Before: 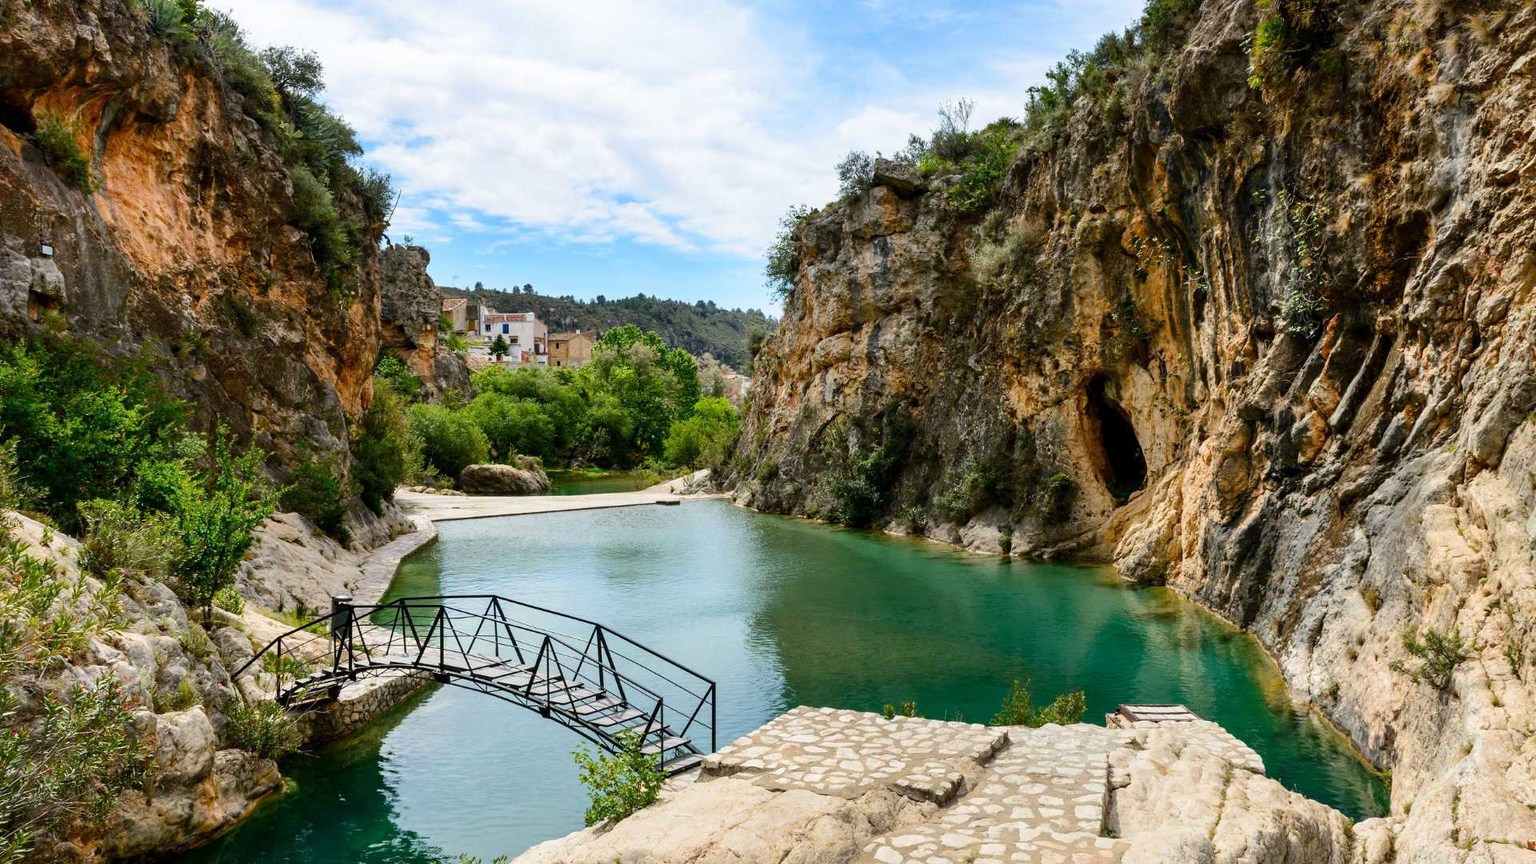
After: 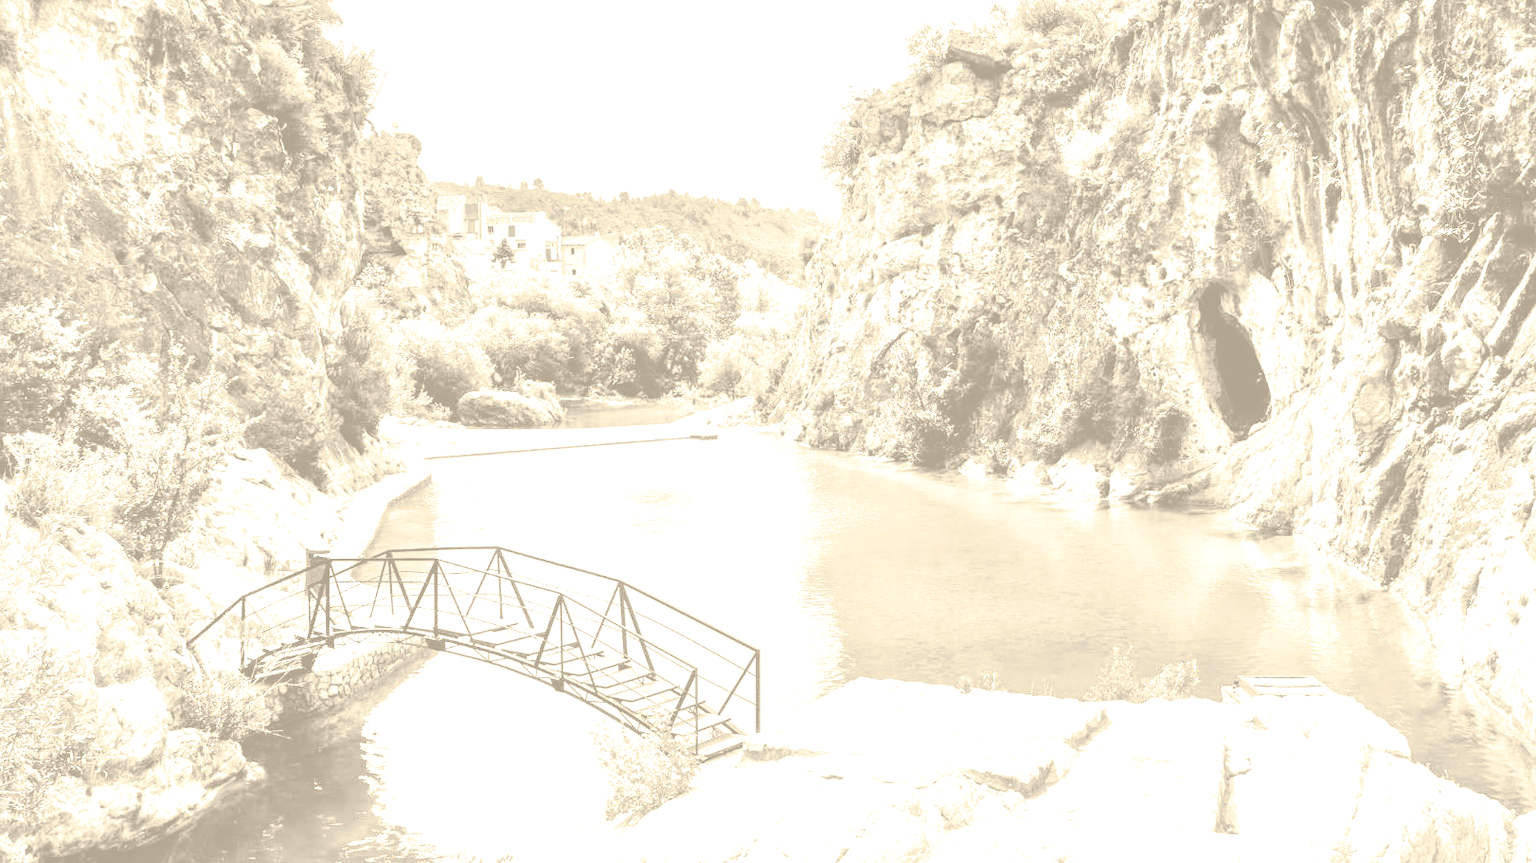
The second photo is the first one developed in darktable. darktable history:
colorize: hue 36°, saturation 71%, lightness 80.79%
split-toning: shadows › hue 43.2°, shadows › saturation 0, highlights › hue 50.4°, highlights › saturation 1
tone equalizer: -7 EV 0.15 EV, -6 EV 0.6 EV, -5 EV 1.15 EV, -4 EV 1.33 EV, -3 EV 1.15 EV, -2 EV 0.6 EV, -1 EV 0.15 EV, mask exposure compensation -0.5 EV
crop and rotate: left 4.842%, top 15.51%, right 10.668%
